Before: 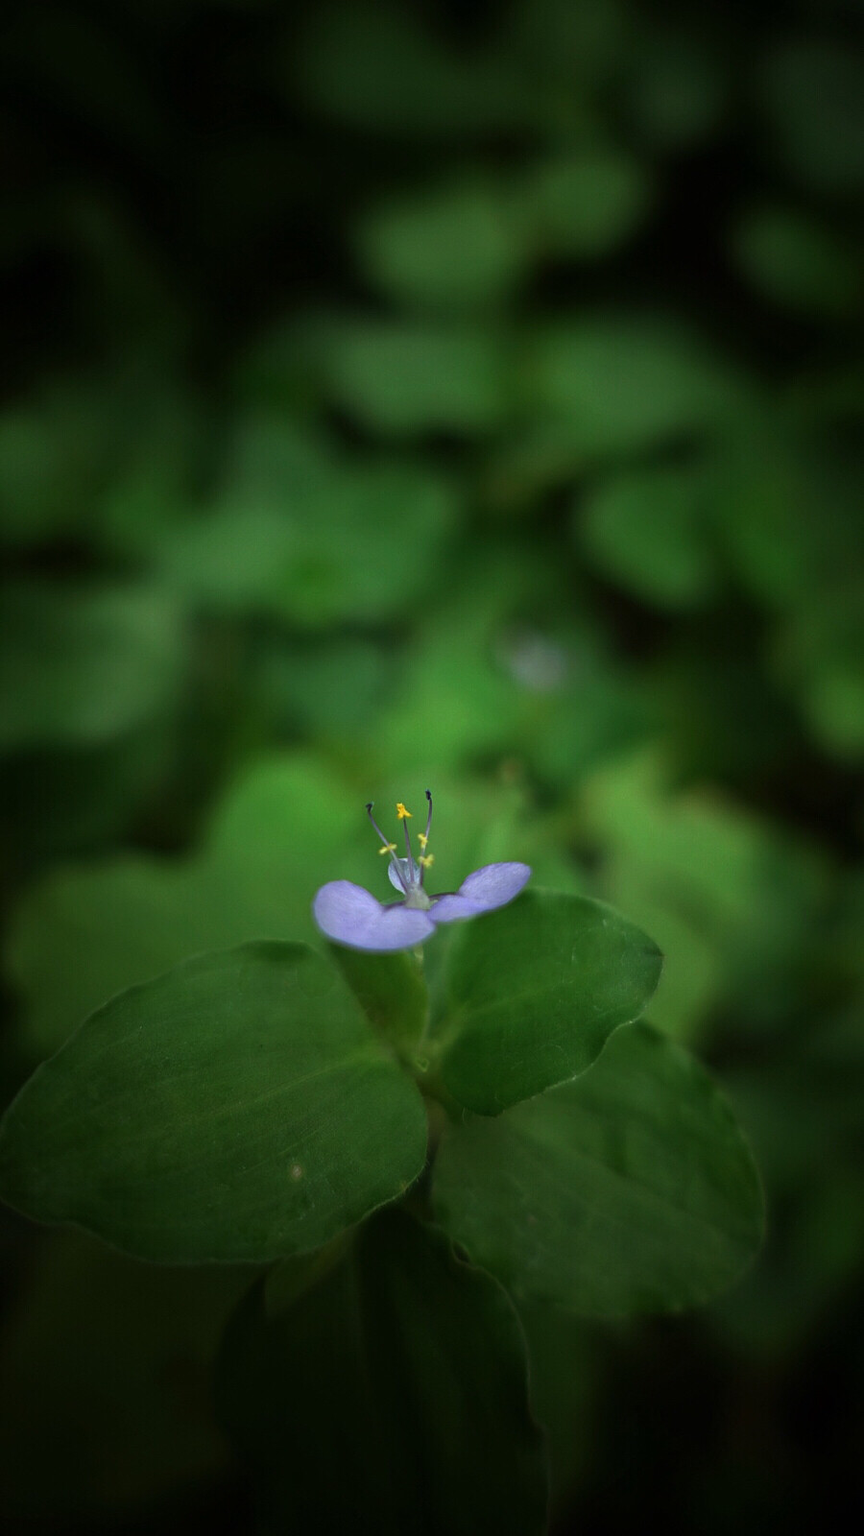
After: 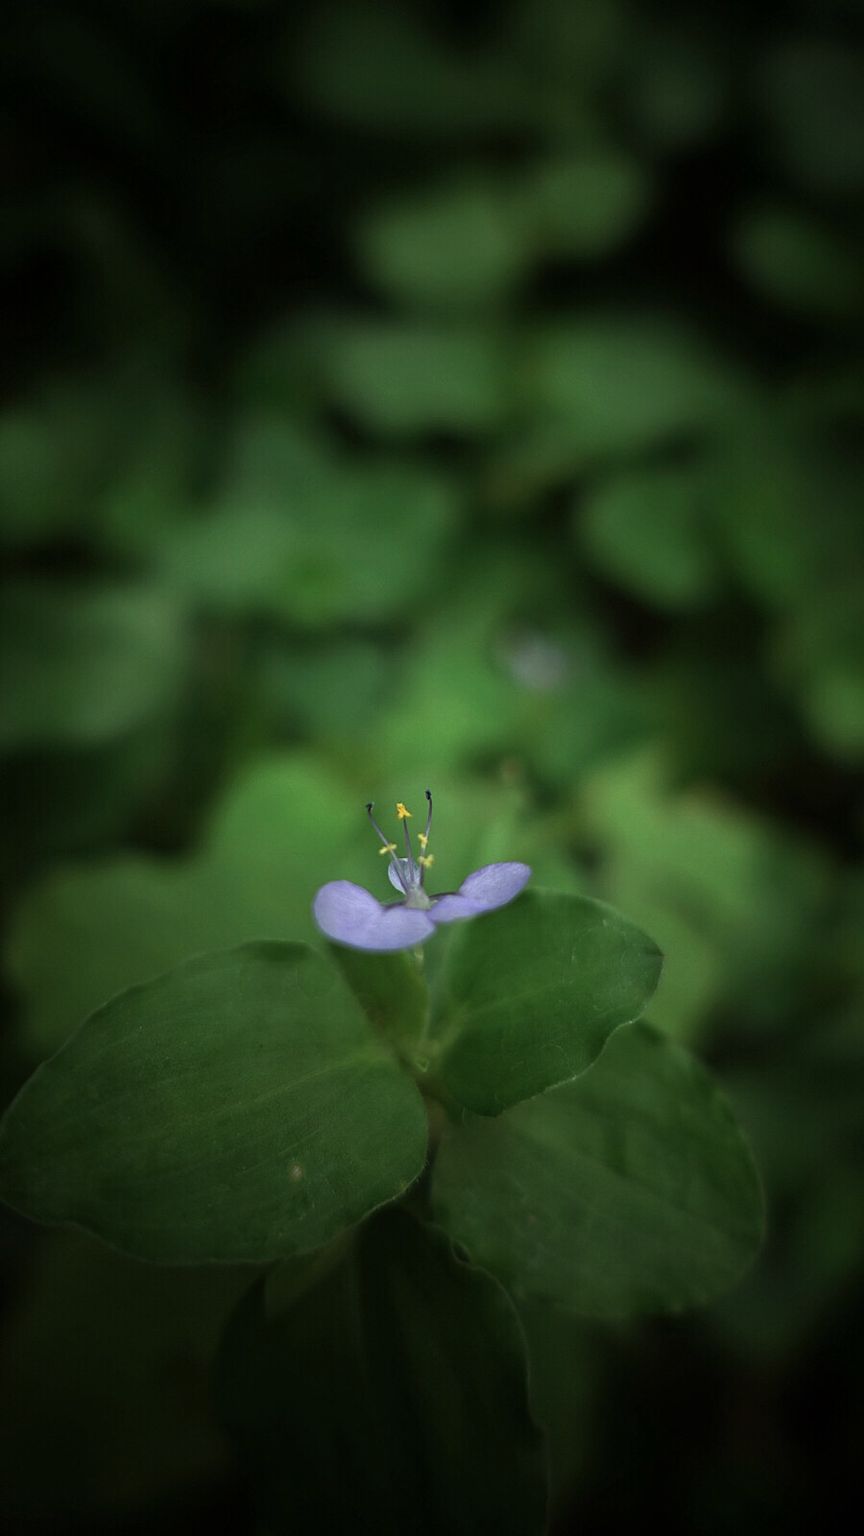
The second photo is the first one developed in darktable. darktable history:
contrast brightness saturation: saturation -0.162
